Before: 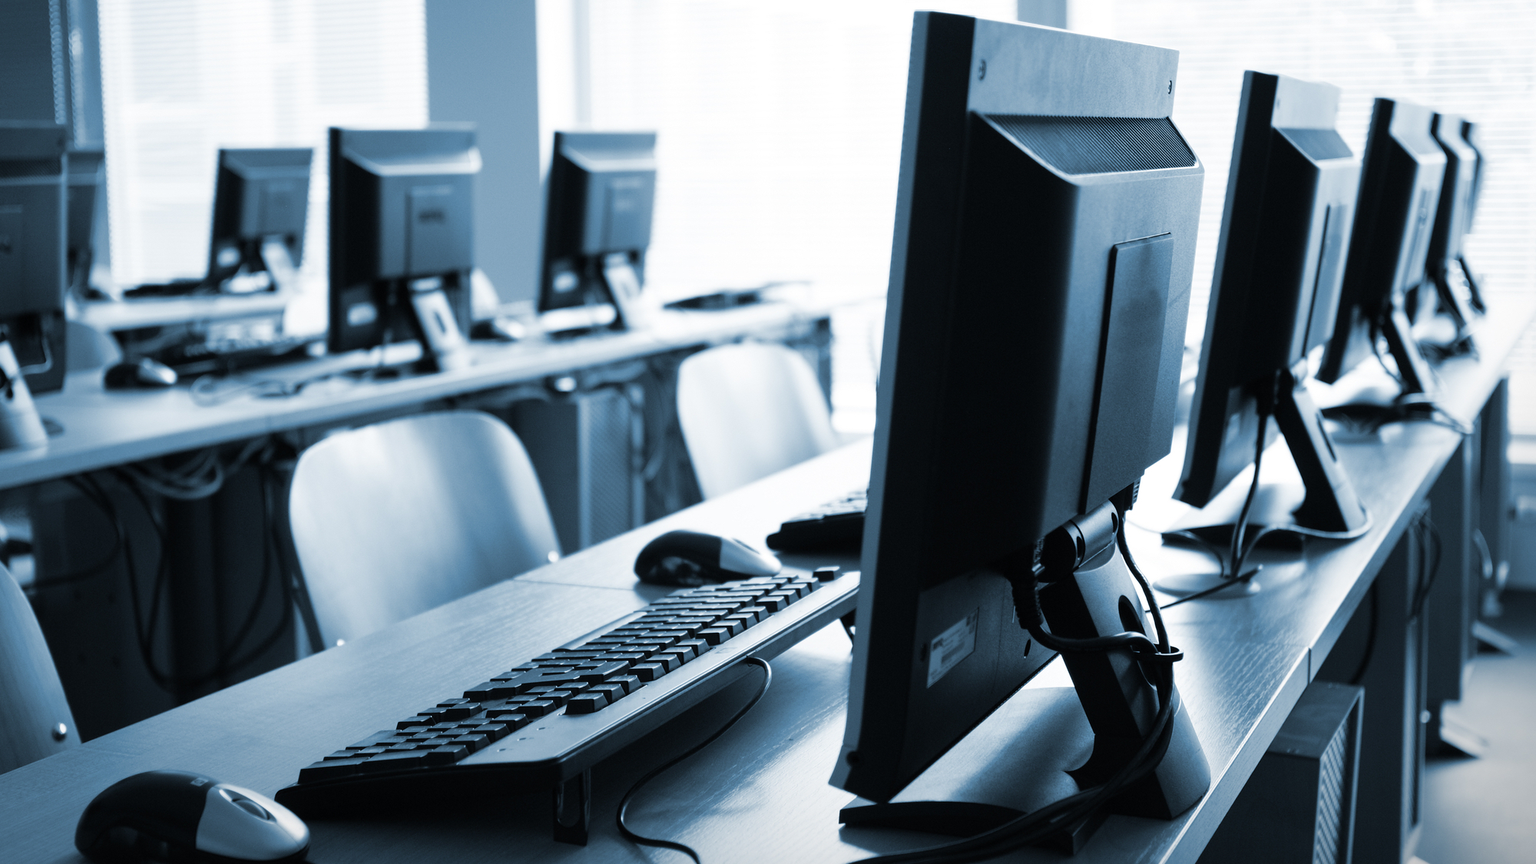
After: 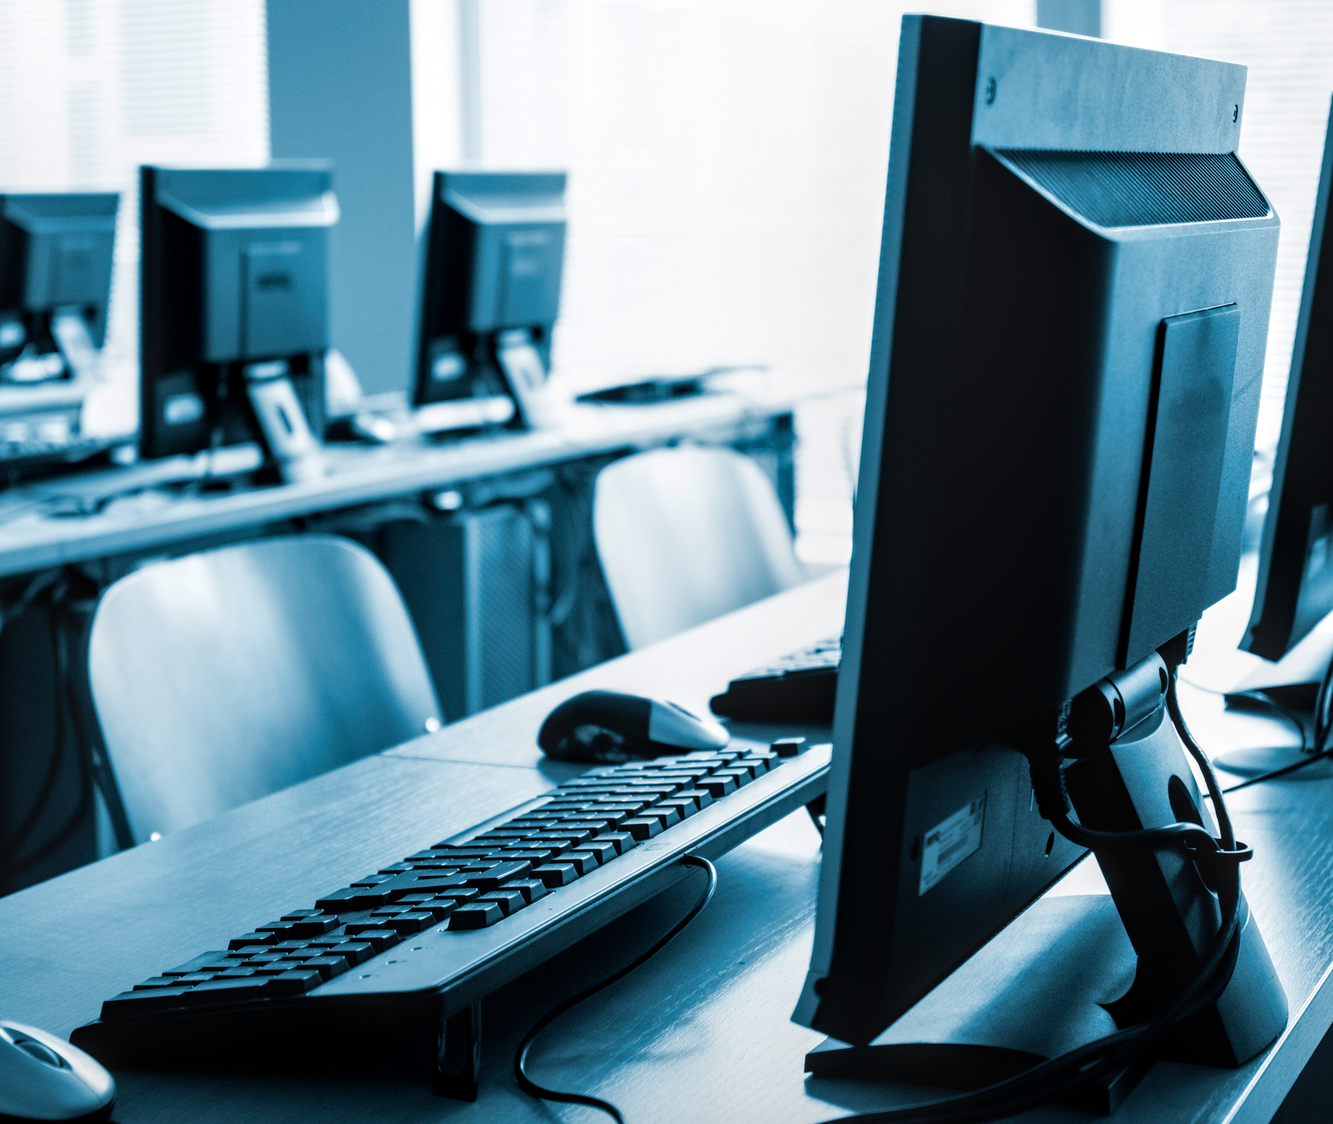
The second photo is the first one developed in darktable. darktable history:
crop and rotate: left 14.436%, right 18.898%
local contrast: detail 130%
velvia: on, module defaults
